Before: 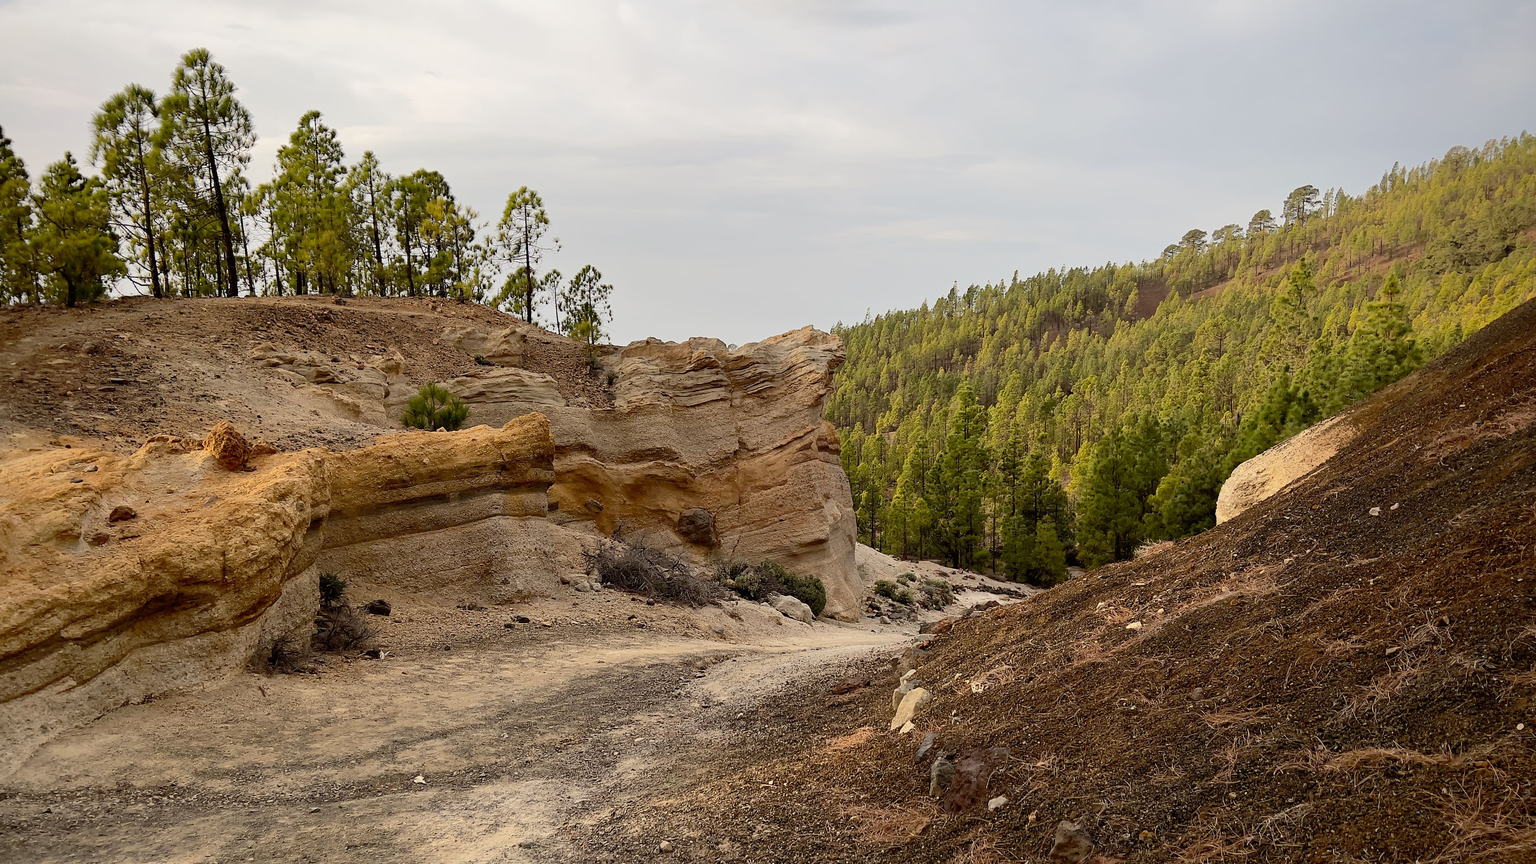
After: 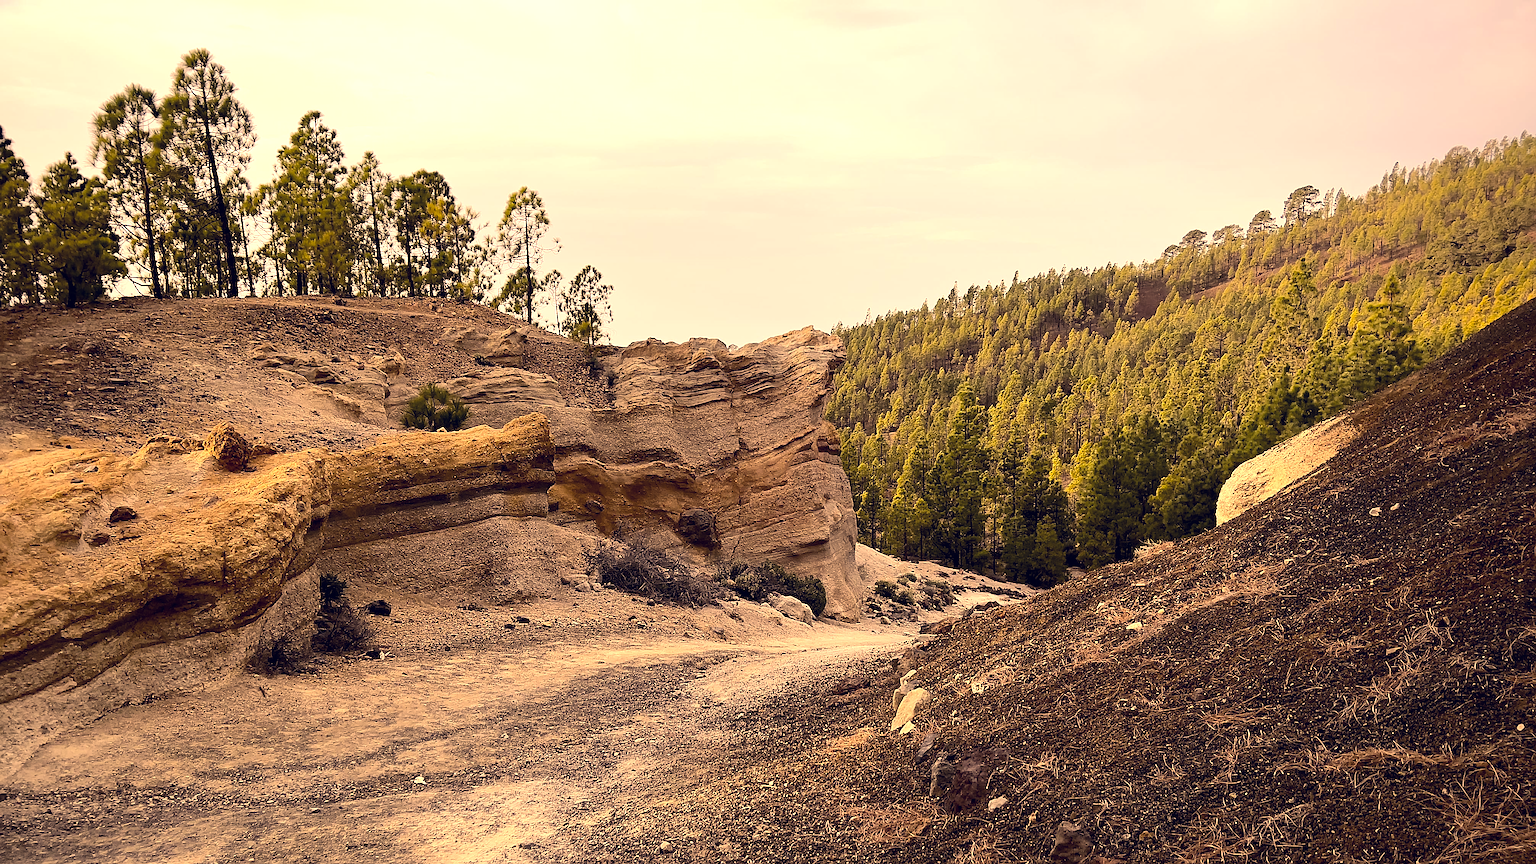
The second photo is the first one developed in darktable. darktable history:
color calibration: x 0.334, y 0.349, temperature 5426 K
color correction: highlights a* 19.59, highlights b* 27.49, shadows a* 3.46, shadows b* -17.28, saturation 0.73
color balance: output saturation 110%
sharpen: on, module defaults
tone equalizer: -8 EV -0.75 EV, -7 EV -0.7 EV, -6 EV -0.6 EV, -5 EV -0.4 EV, -3 EV 0.4 EV, -2 EV 0.6 EV, -1 EV 0.7 EV, +0 EV 0.75 EV, edges refinement/feathering 500, mask exposure compensation -1.57 EV, preserve details no
